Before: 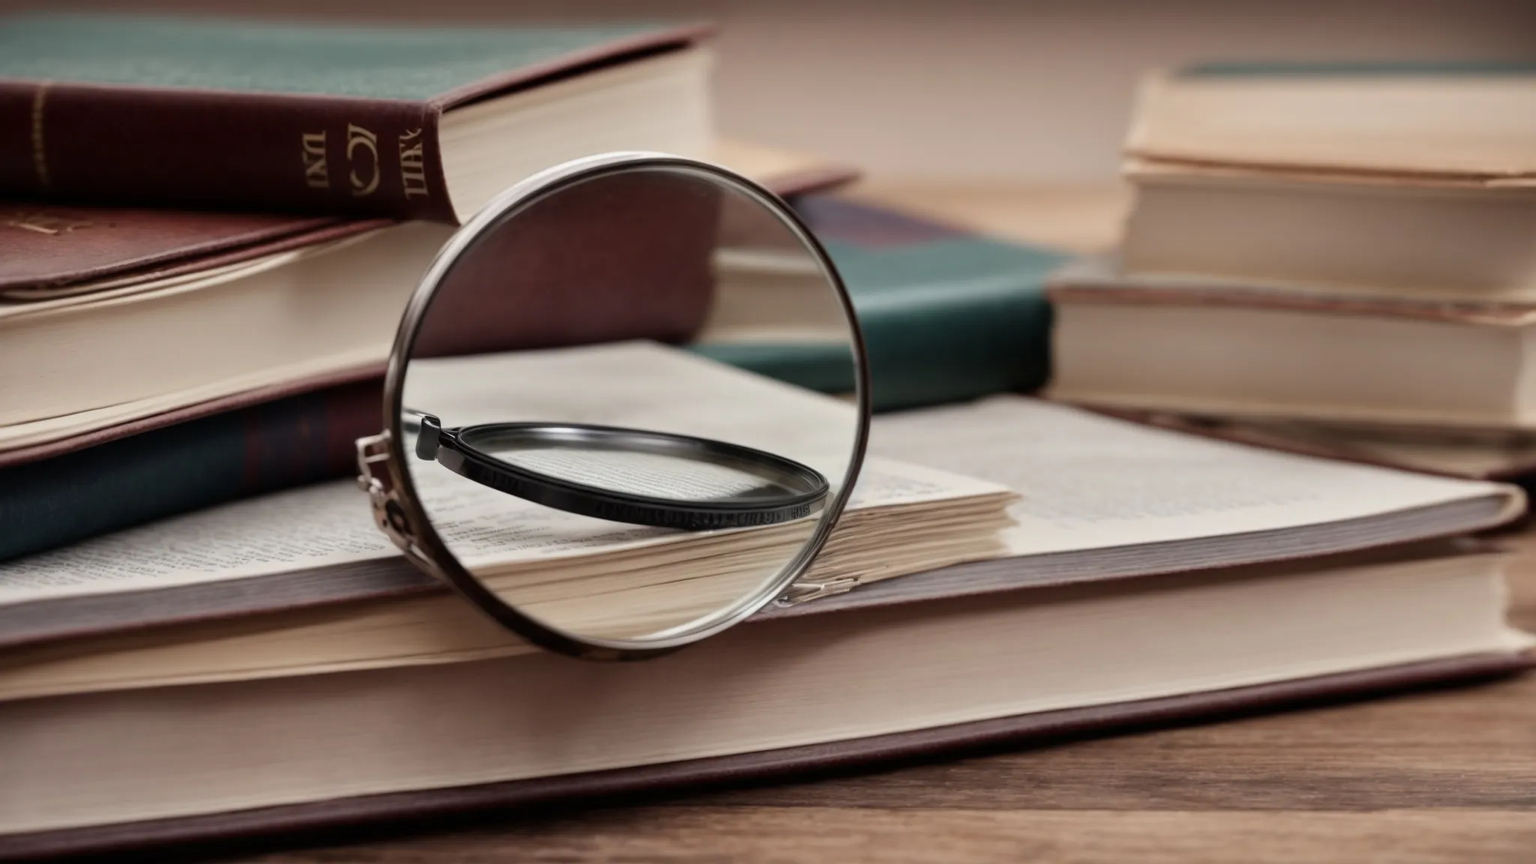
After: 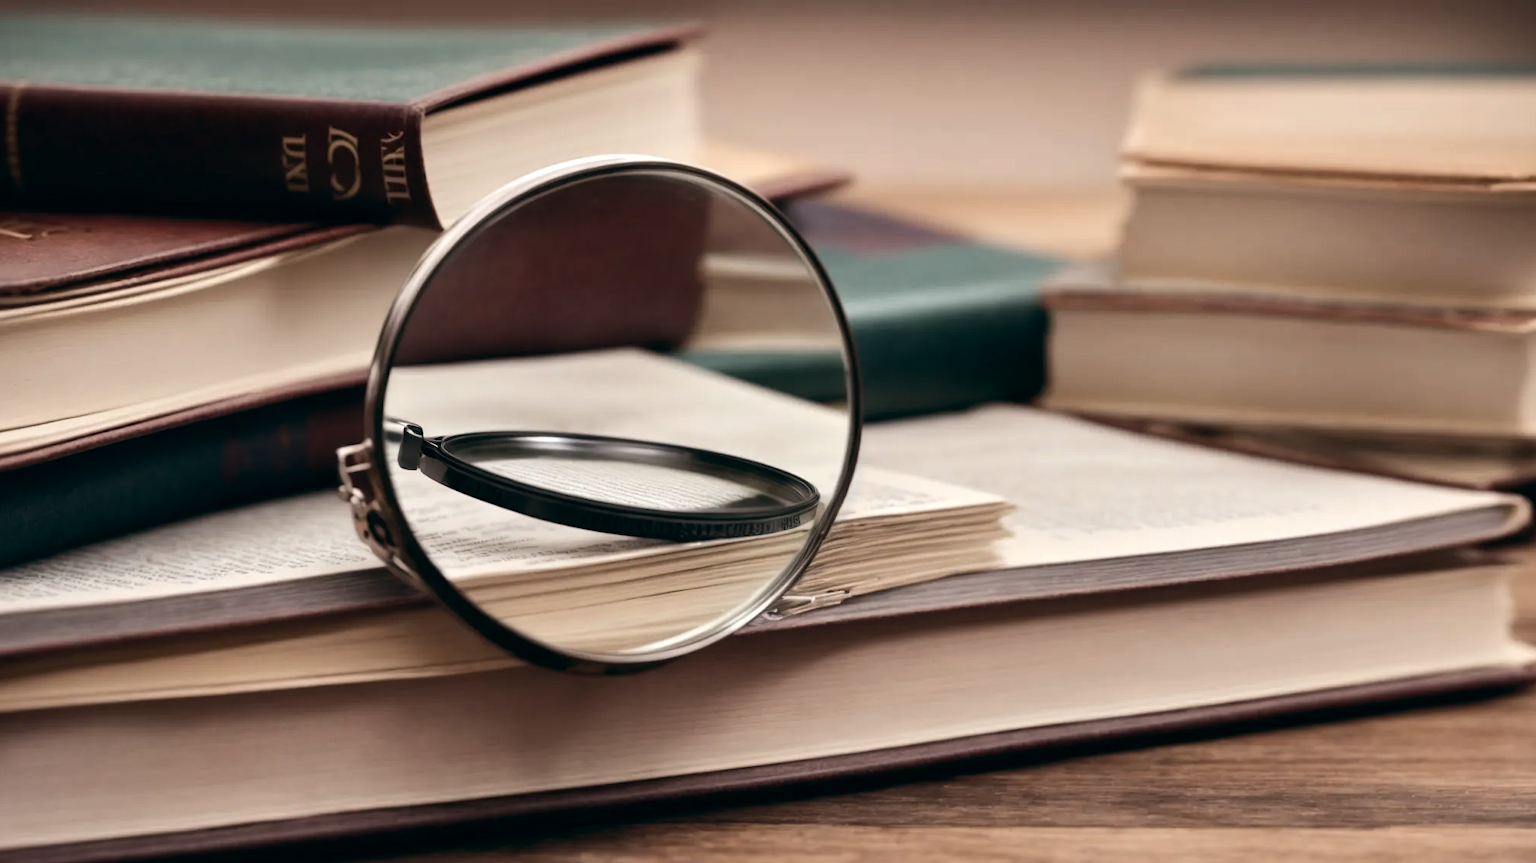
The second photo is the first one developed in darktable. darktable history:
crop: left 1.743%, right 0.268%, bottom 2.011%
tone equalizer: -8 EV -0.417 EV, -7 EV -0.389 EV, -6 EV -0.333 EV, -5 EV -0.222 EV, -3 EV 0.222 EV, -2 EV 0.333 EV, -1 EV 0.389 EV, +0 EV 0.417 EV, edges refinement/feathering 500, mask exposure compensation -1.57 EV, preserve details no
color balance: lift [1, 0.998, 1.001, 1.002], gamma [1, 1.02, 1, 0.98], gain [1, 1.02, 1.003, 0.98]
